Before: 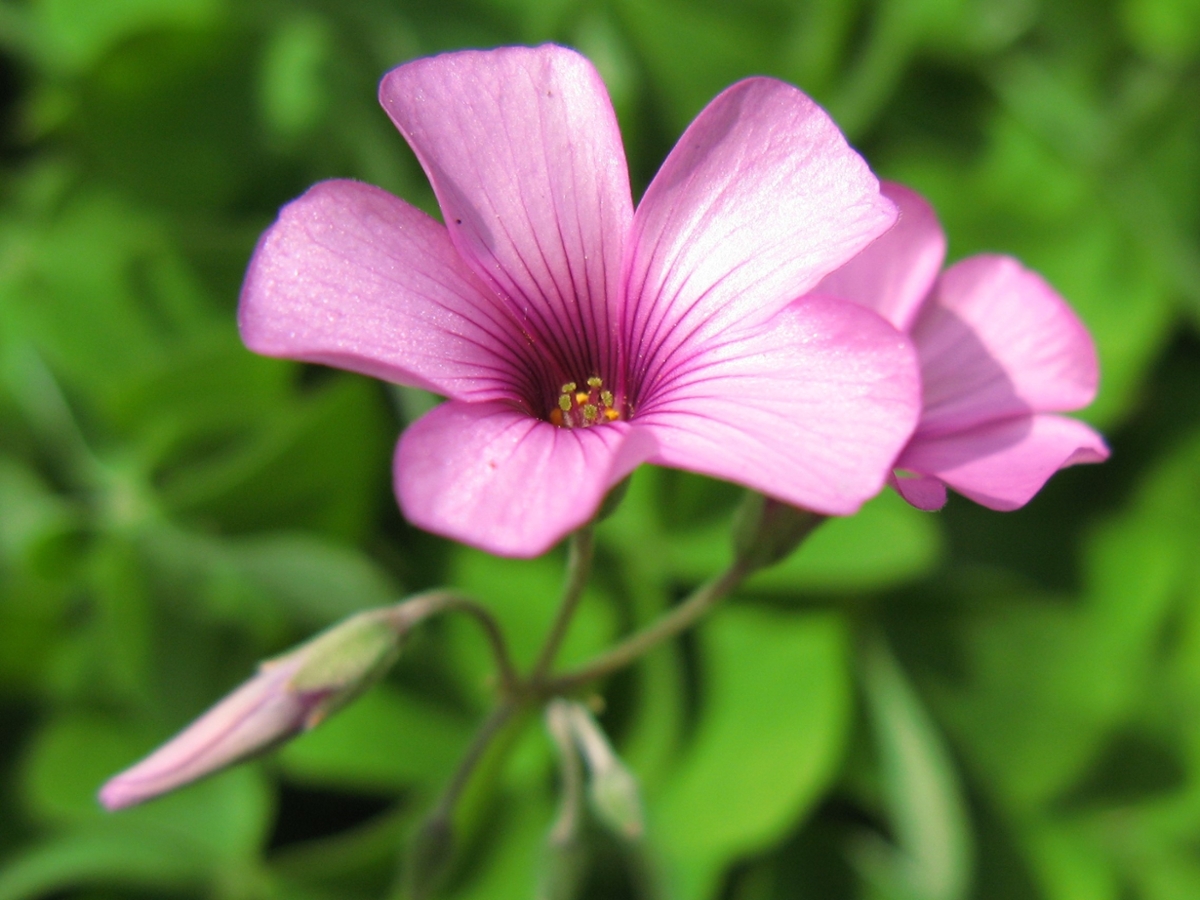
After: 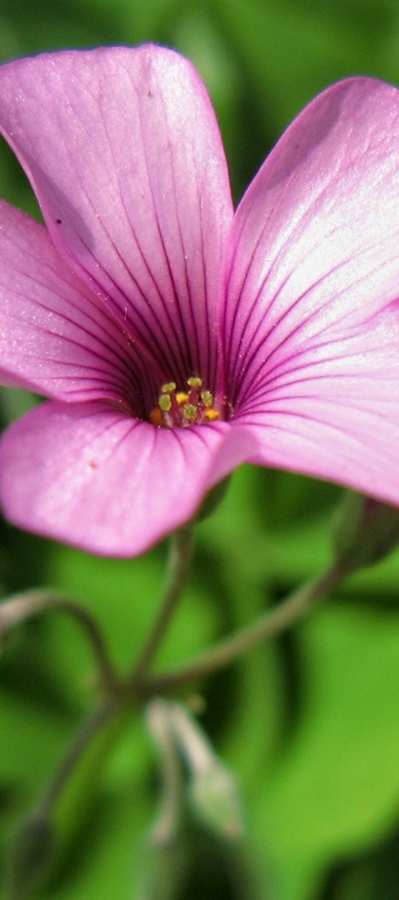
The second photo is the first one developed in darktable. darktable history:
crop: left 33.36%, right 33.36%
local contrast: on, module defaults
exposure: black level correction 0.001, exposure 0.5 EV, compensate exposure bias true, compensate highlight preservation false
